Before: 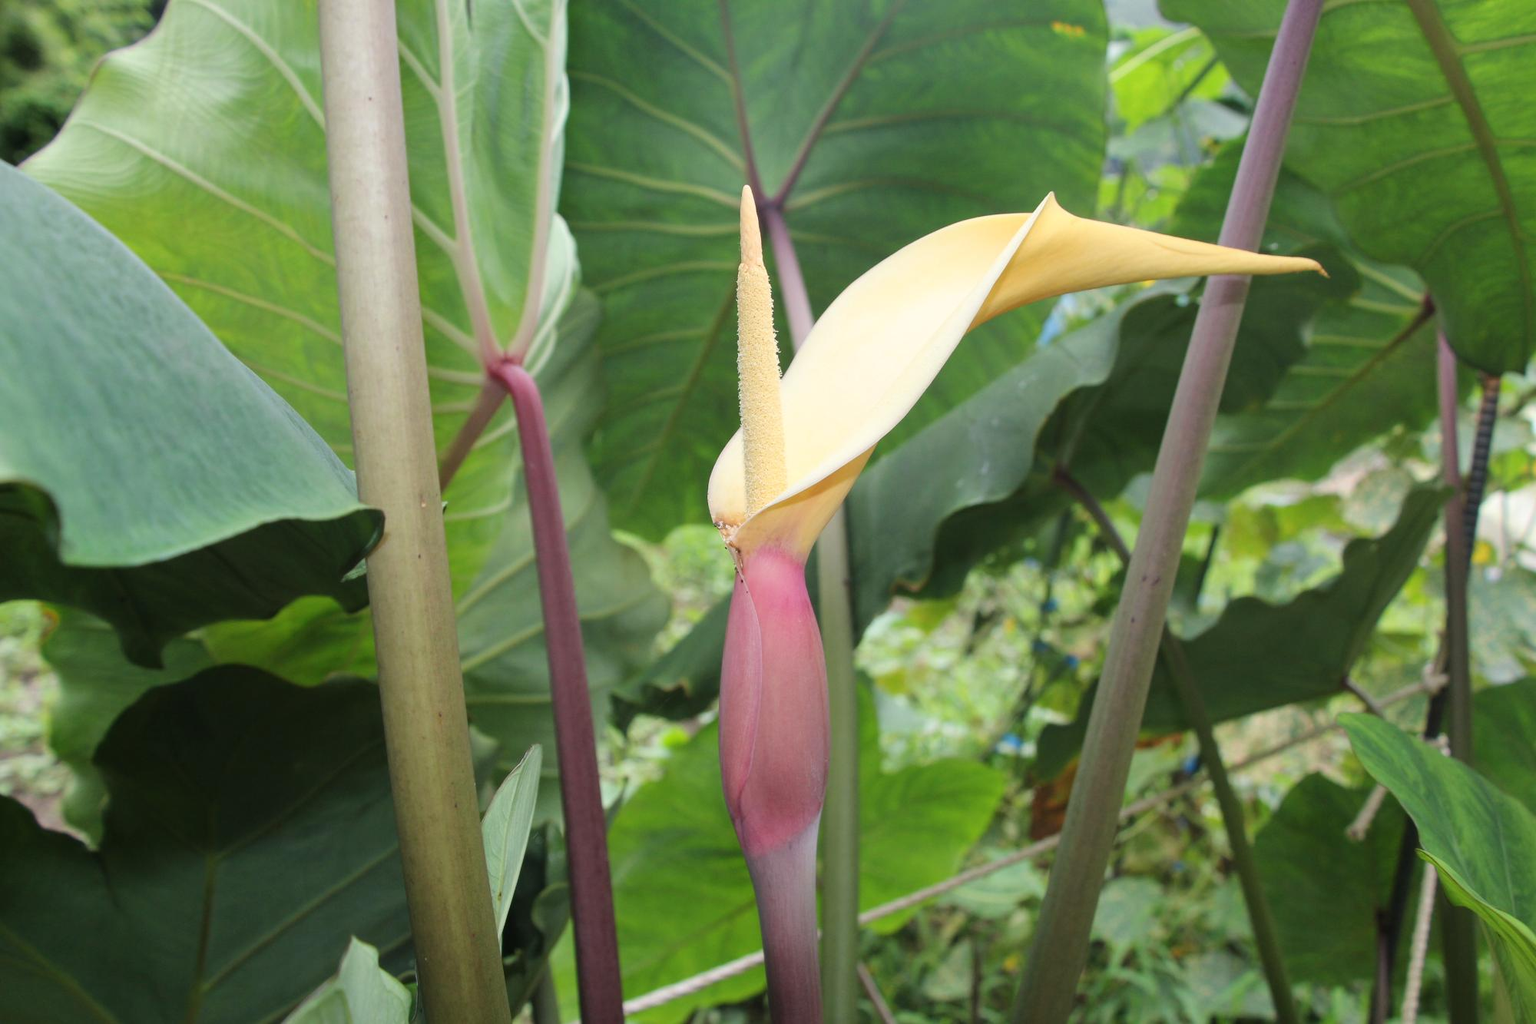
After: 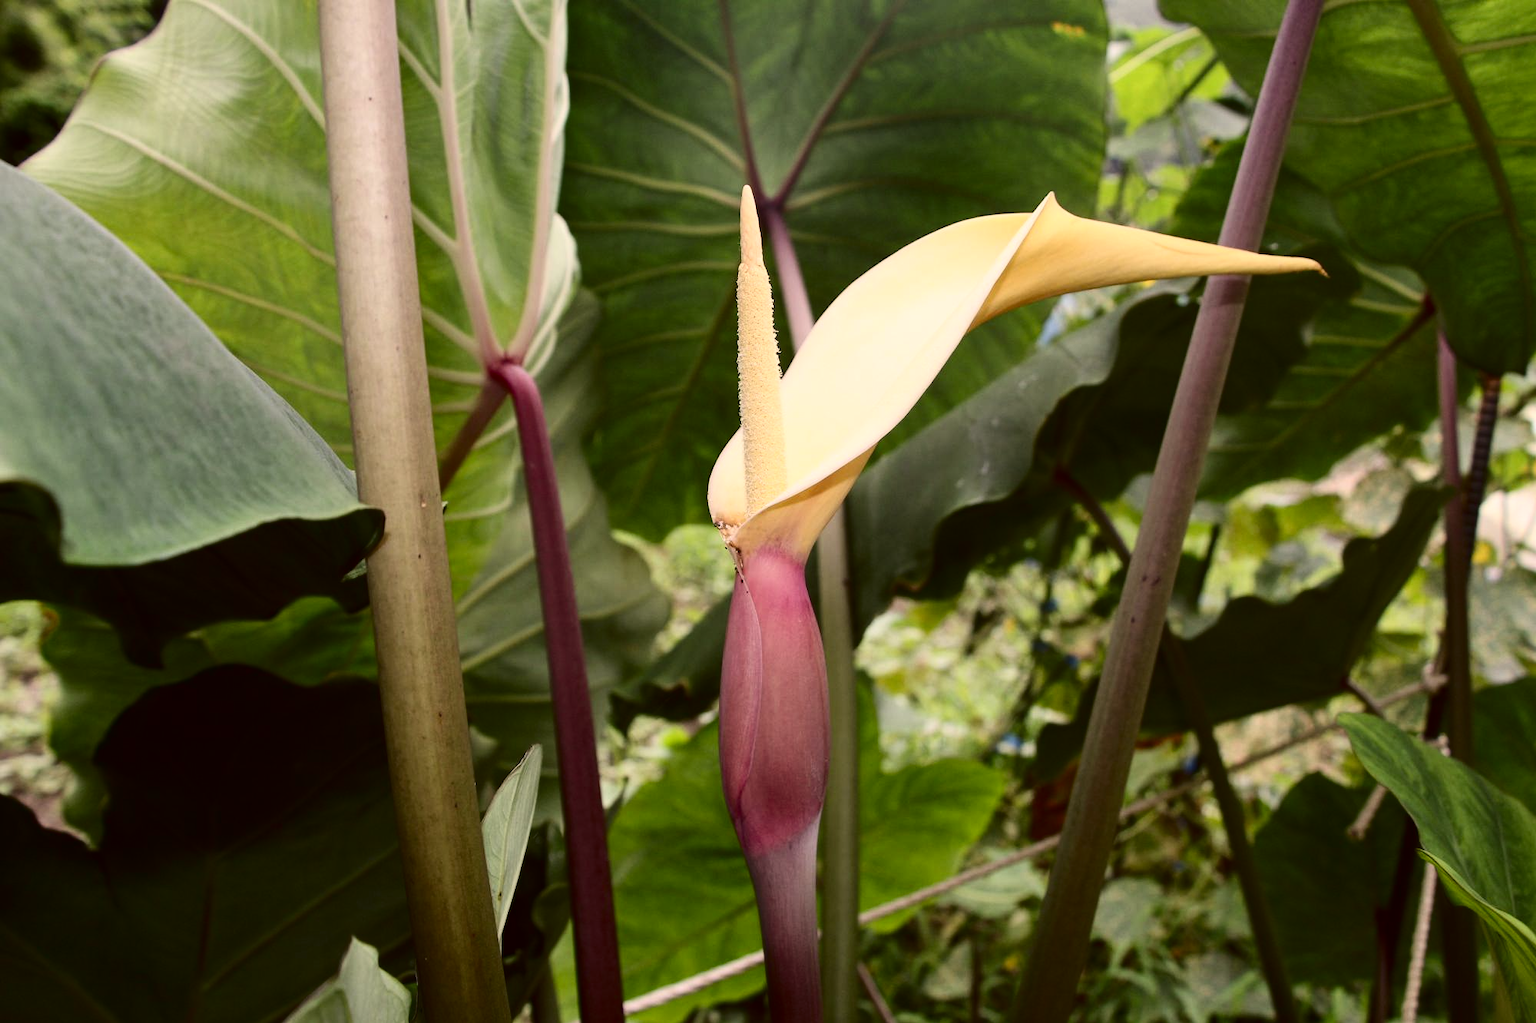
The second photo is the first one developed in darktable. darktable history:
contrast brightness saturation: contrast 0.24, brightness -0.24, saturation 0.14
color correction: highlights a* 10.21, highlights b* 9.79, shadows a* 8.61, shadows b* 7.88, saturation 0.8
